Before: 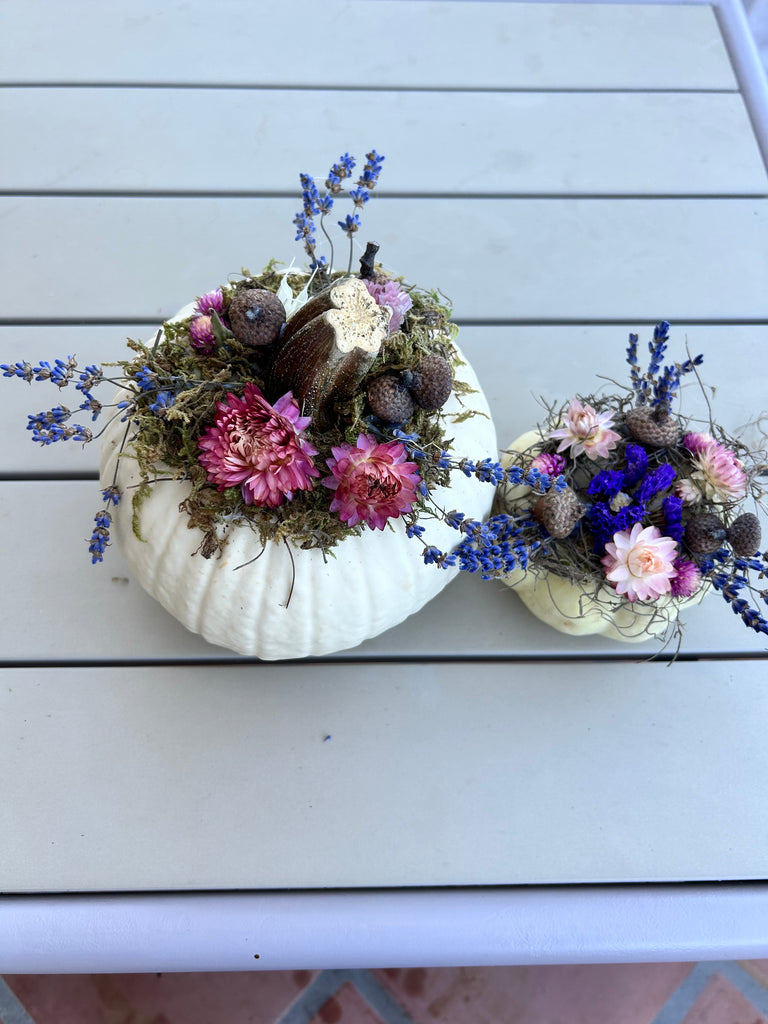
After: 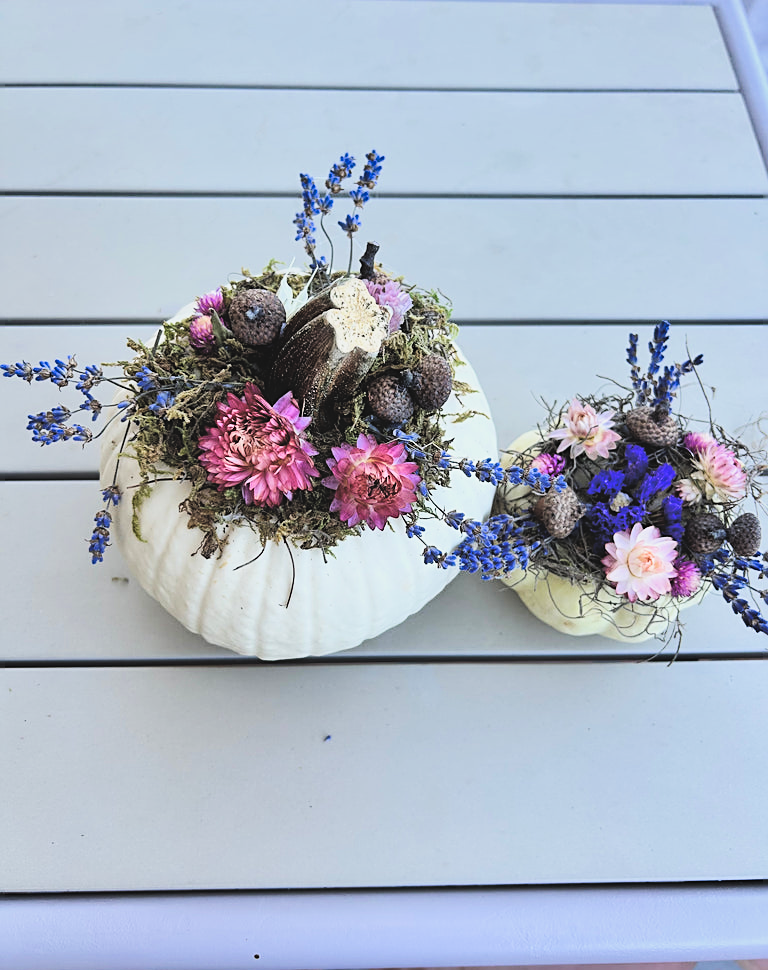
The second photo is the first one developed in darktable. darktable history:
exposure: black level correction -0.031, compensate exposure bias true, compensate highlight preservation false
crop and rotate: top 0.01%, bottom 5.256%
tone equalizer: -8 EV -0.392 EV, -7 EV -0.416 EV, -6 EV -0.352 EV, -5 EV -0.203 EV, -3 EV 0.252 EV, -2 EV 0.352 EV, -1 EV 0.391 EV, +0 EV 0.441 EV, mask exposure compensation -0.506 EV
filmic rgb: black relative exposure -5.01 EV, white relative exposure 3.98 EV, hardness 2.89, contrast 1.299
shadows and highlights: low approximation 0.01, soften with gaussian
contrast brightness saturation: brightness 0.095, saturation 0.192
sharpen: amount 0.49
